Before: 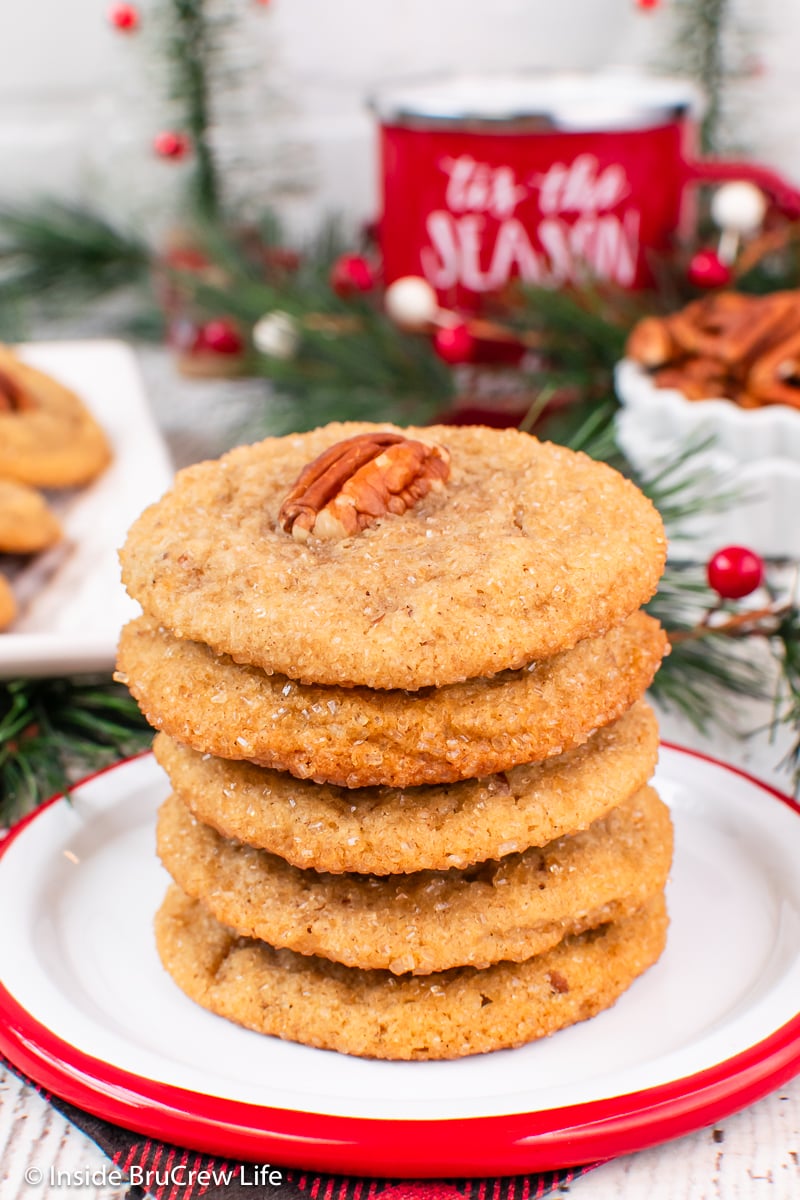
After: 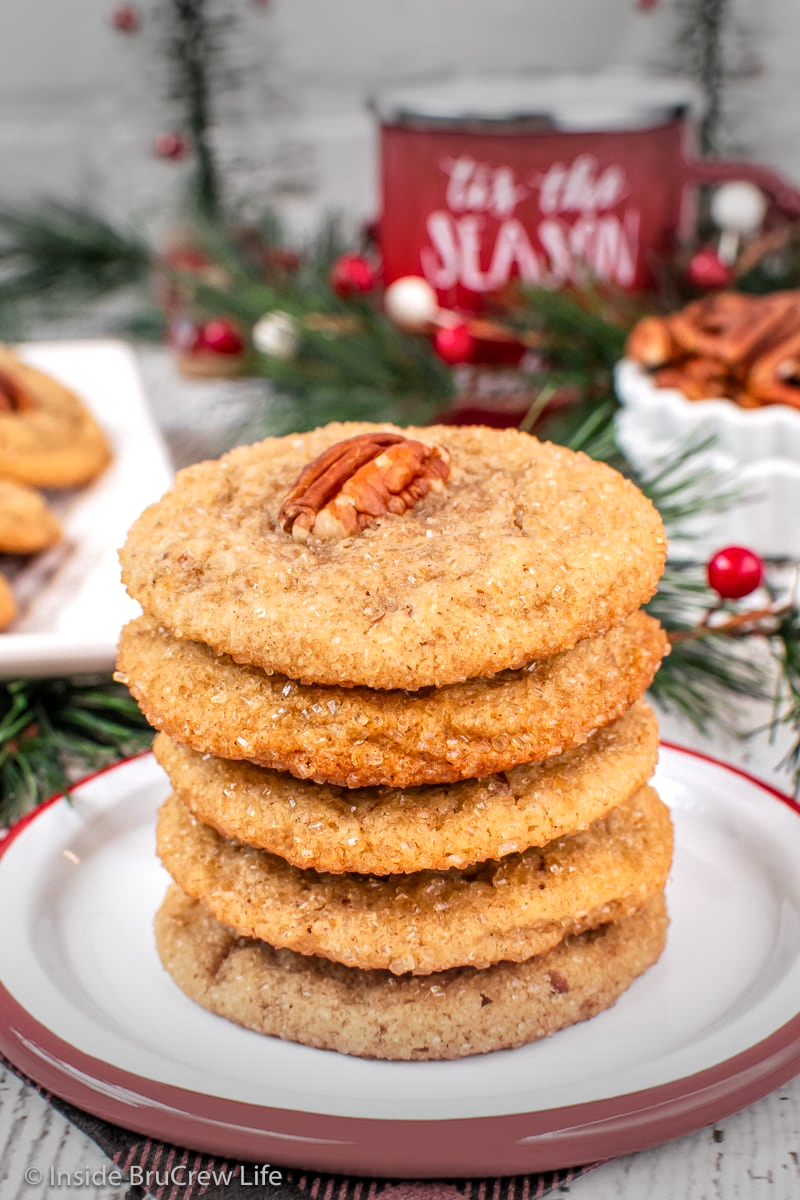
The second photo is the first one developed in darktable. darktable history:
vignetting: fall-off start 79.43%, saturation -0.649, width/height ratio 1.327, unbound false
local contrast: highlights 99%, shadows 86%, detail 160%, midtone range 0.2
